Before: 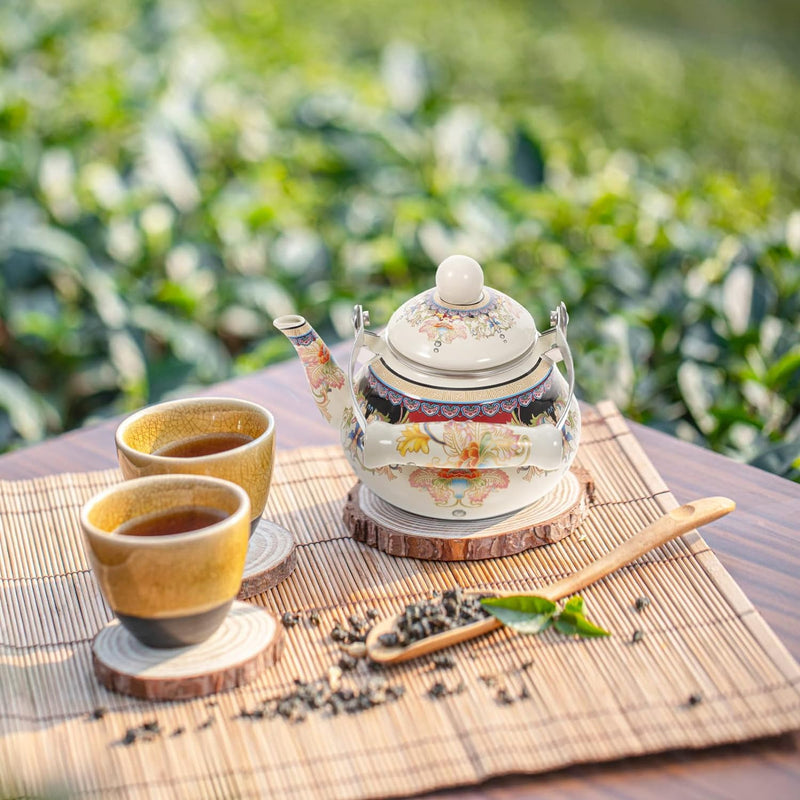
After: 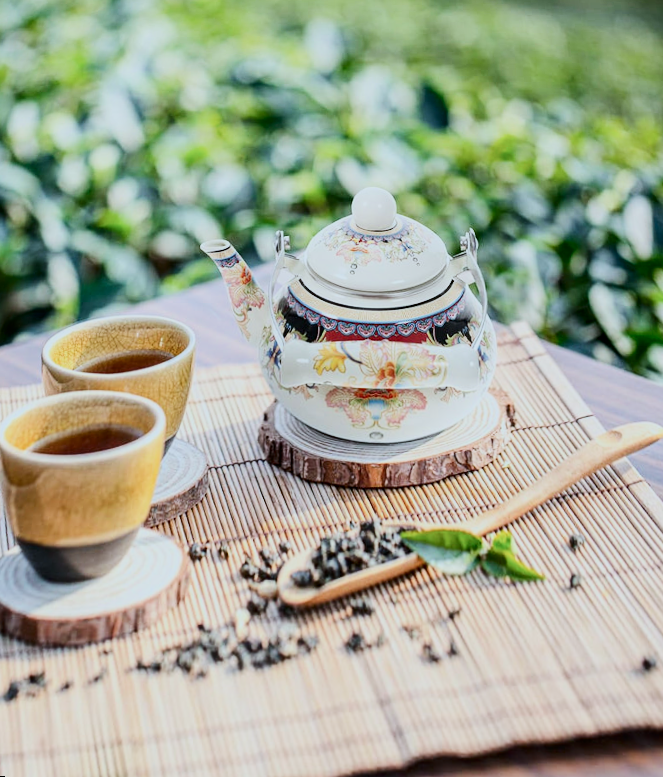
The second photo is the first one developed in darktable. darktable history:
rotate and perspective: rotation 0.72°, lens shift (vertical) -0.352, lens shift (horizontal) -0.051, crop left 0.152, crop right 0.859, crop top 0.019, crop bottom 0.964
color calibration: illuminant F (fluorescent), F source F9 (Cool White Deluxe 4150 K) – high CRI, x 0.374, y 0.373, temperature 4158.34 K
filmic rgb: black relative exposure -6.82 EV, white relative exposure 5.89 EV, hardness 2.71
contrast brightness saturation: contrast 0.28
